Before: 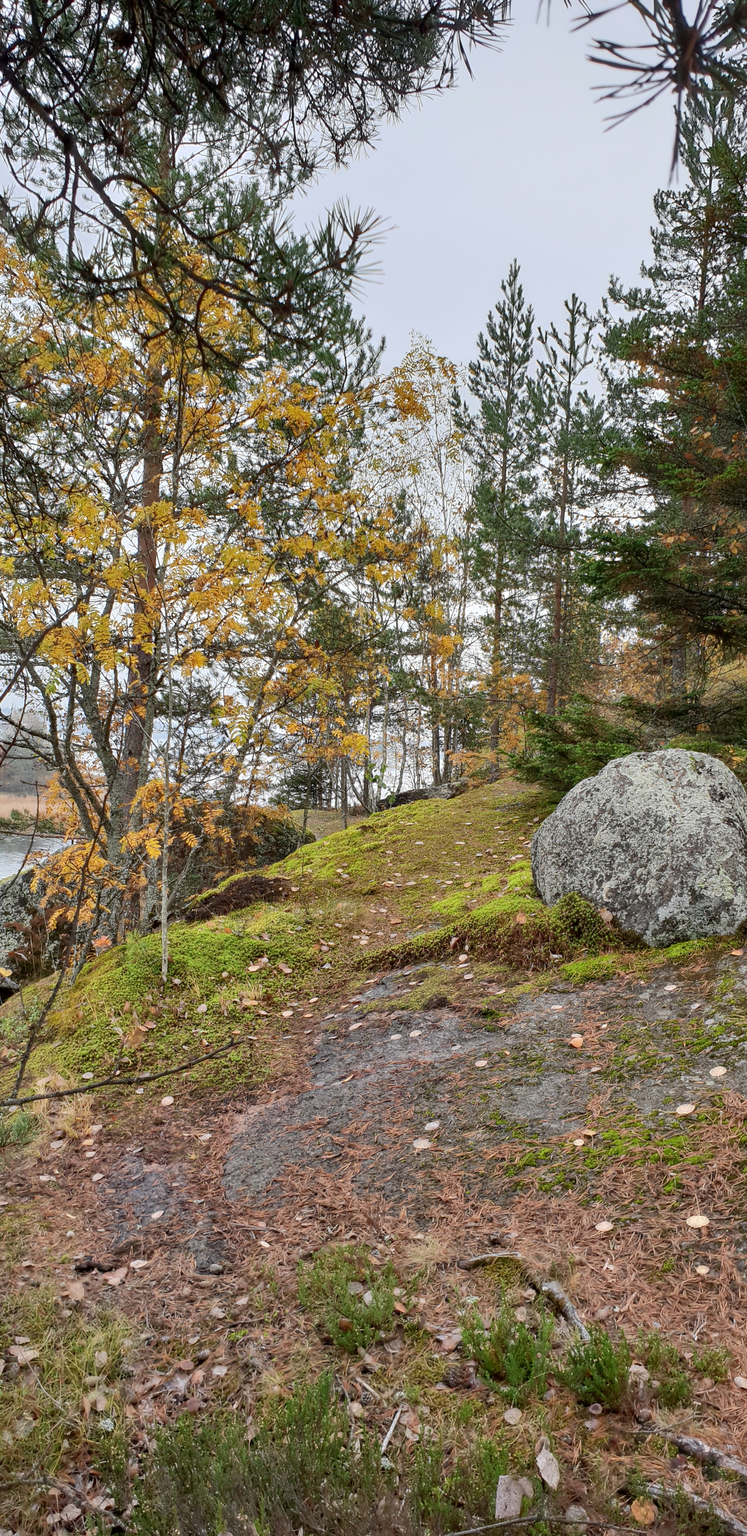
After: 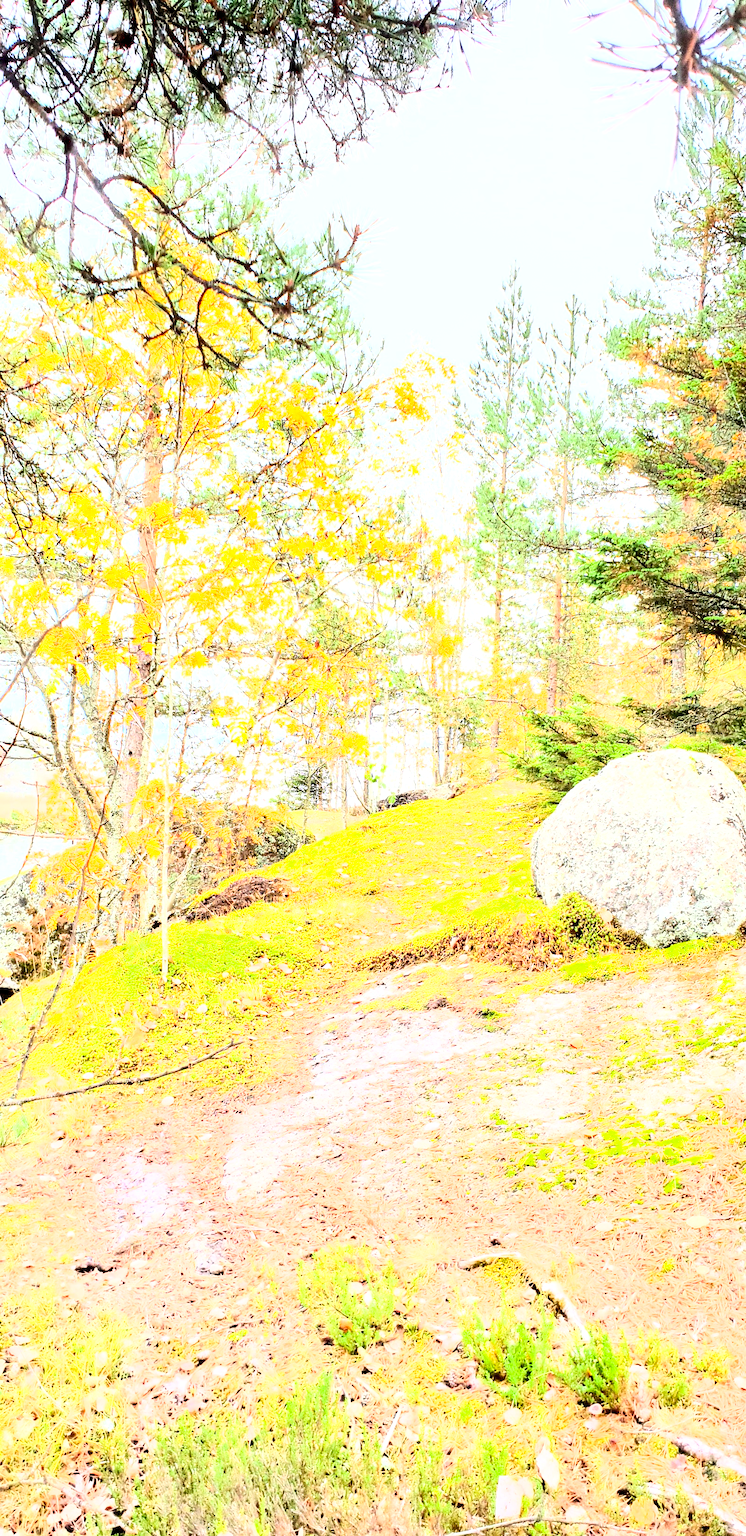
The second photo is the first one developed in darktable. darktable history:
contrast brightness saturation: contrast 0.196, brightness 0.163, saturation 0.229
exposure: black level correction 0.002, exposure 1.998 EV, compensate highlight preservation false
base curve: curves: ch0 [(0, 0) (0.007, 0.004) (0.027, 0.03) (0.046, 0.07) (0.207, 0.54) (0.442, 0.872) (0.673, 0.972) (1, 1)]
